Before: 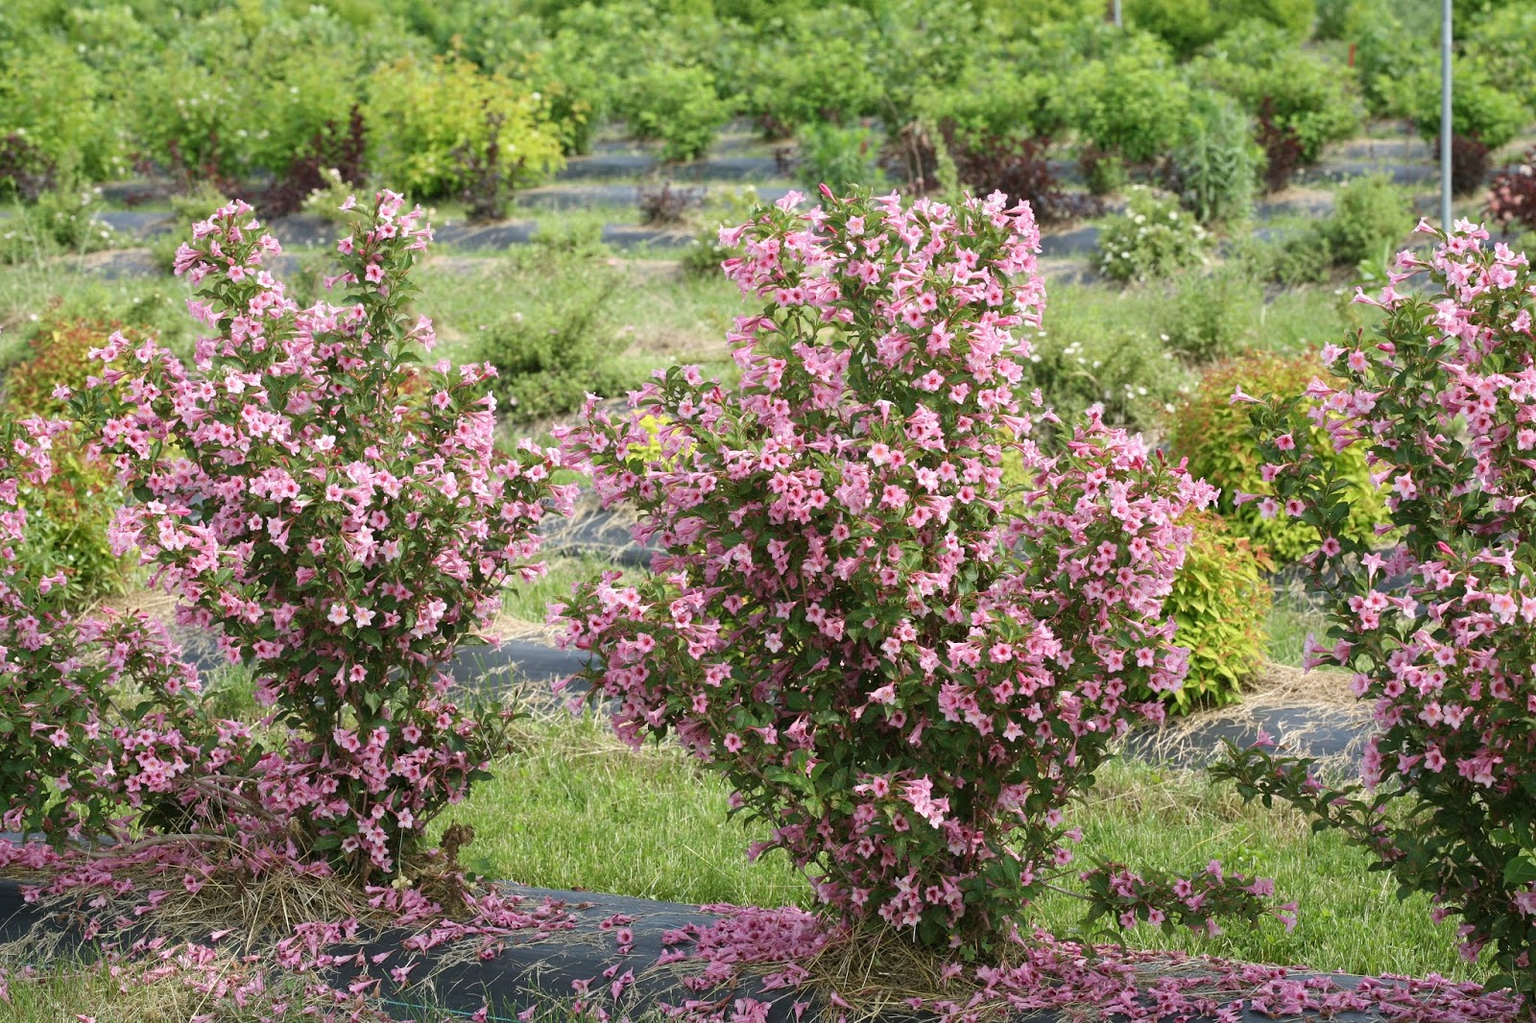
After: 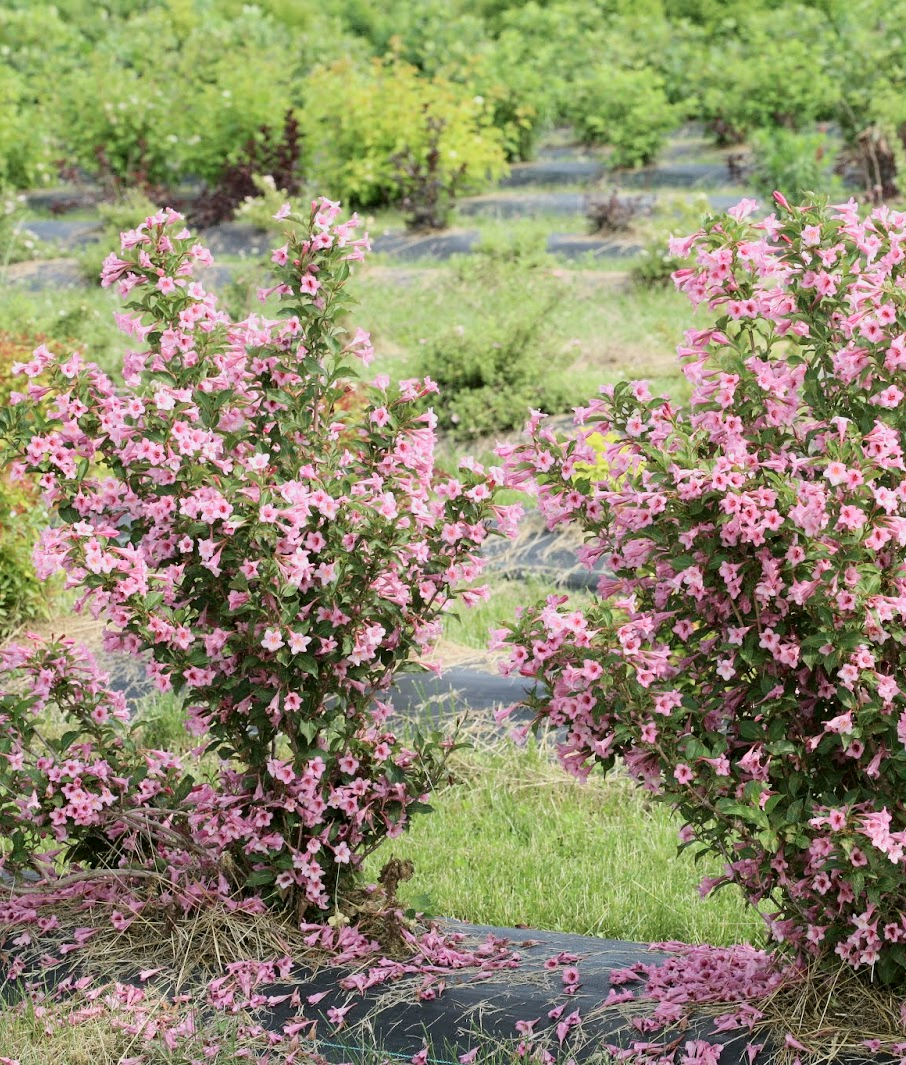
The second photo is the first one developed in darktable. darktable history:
filmic rgb: black relative exposure -14.95 EV, white relative exposure 3 EV, target black luminance 0%, hardness 9.35, latitude 98.02%, contrast 0.912, shadows ↔ highlights balance 0.396%, color science v6 (2022)
crop: left 5.057%, right 38.296%
tone curve: curves: ch0 [(0, 0) (0.004, 0.001) (0.133, 0.112) (0.325, 0.362) (0.832, 0.893) (1, 1)], color space Lab, independent channels, preserve colors none
